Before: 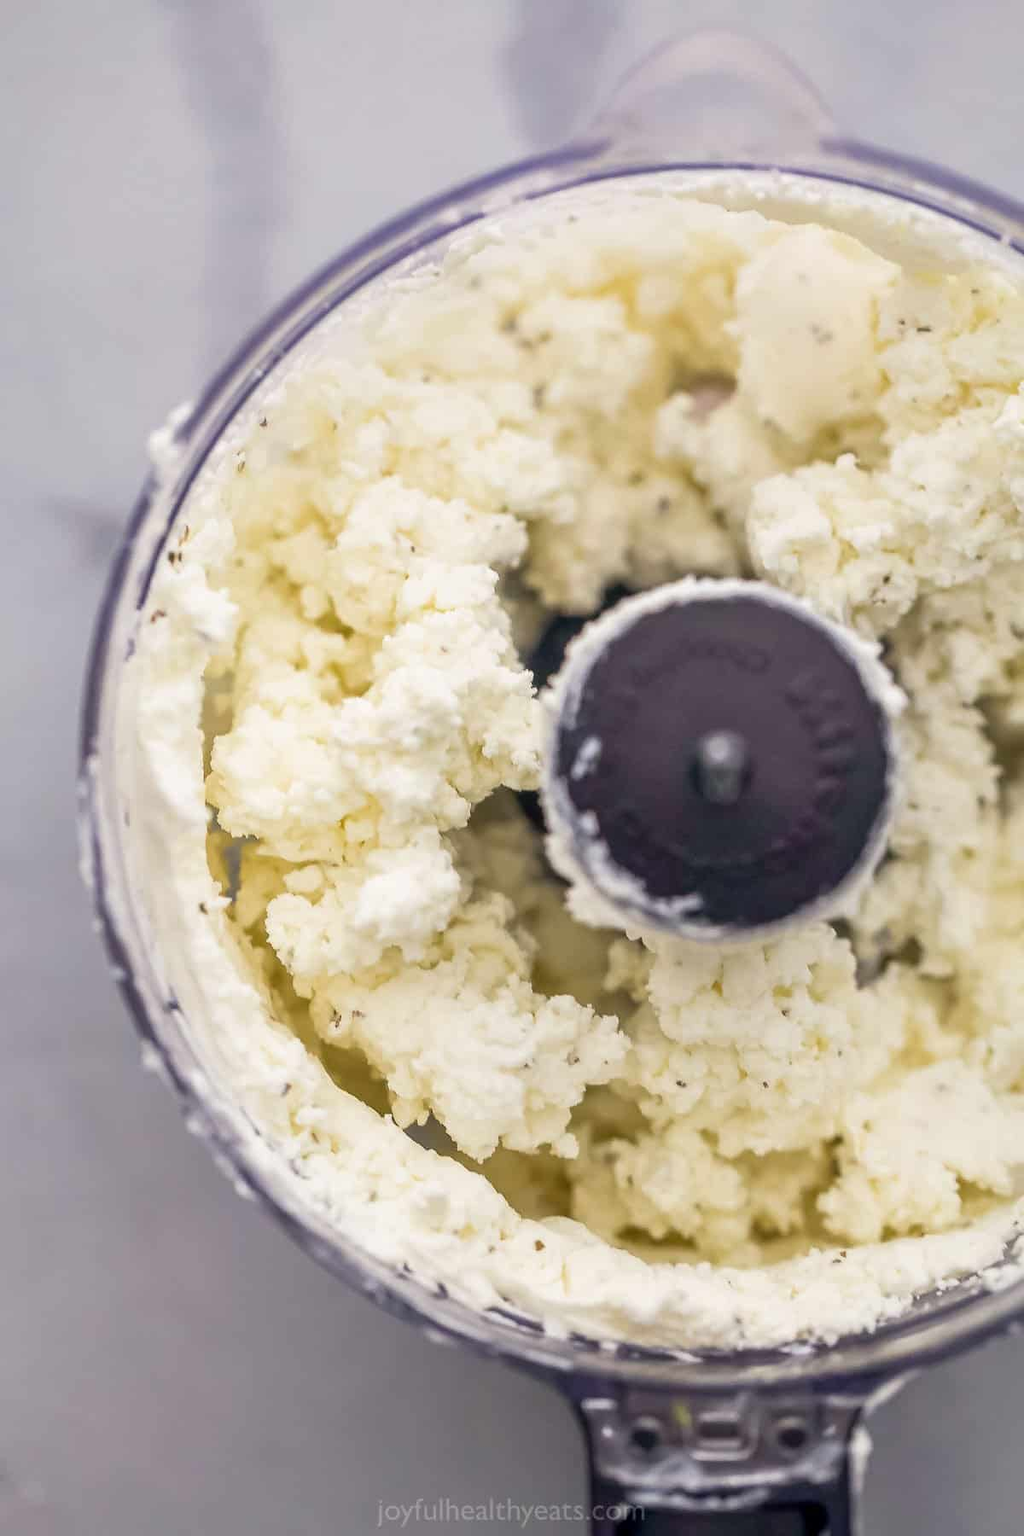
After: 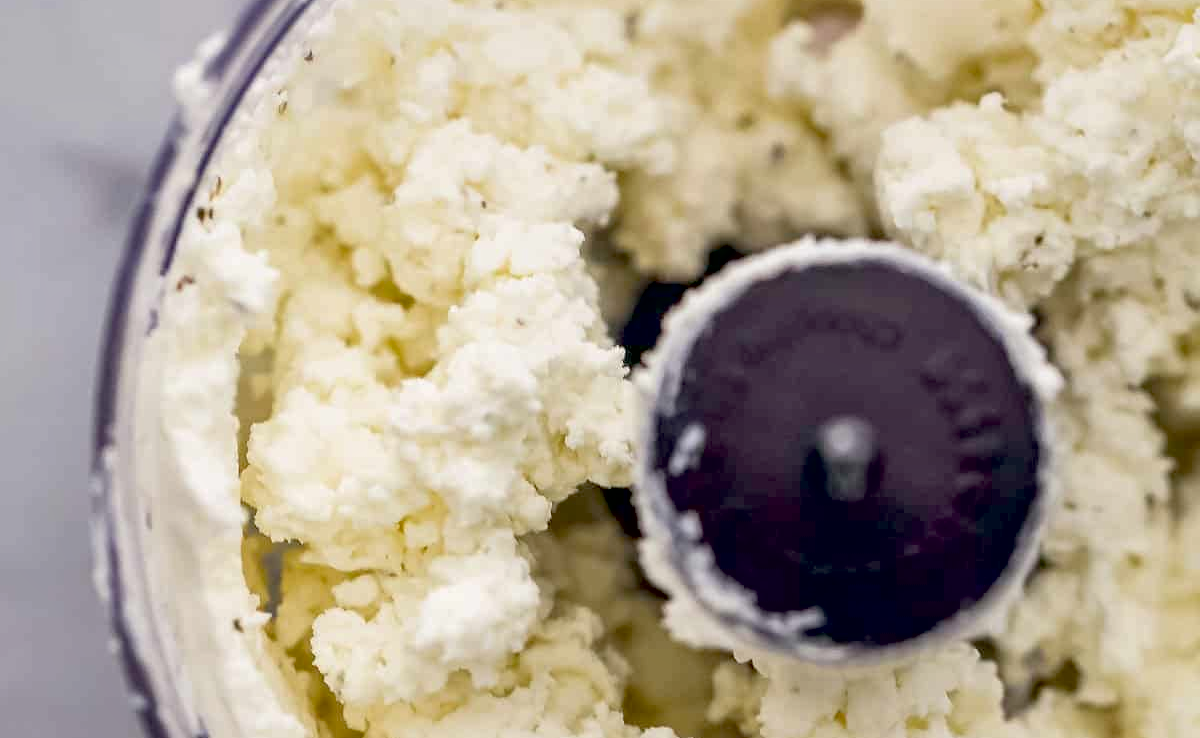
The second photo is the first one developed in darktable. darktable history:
exposure: black level correction 0.028, exposure -0.081 EV, compensate highlight preservation false
crop and rotate: top 24.397%, bottom 34.599%
local contrast: mode bilateral grid, contrast 20, coarseness 51, detail 120%, midtone range 0.2
